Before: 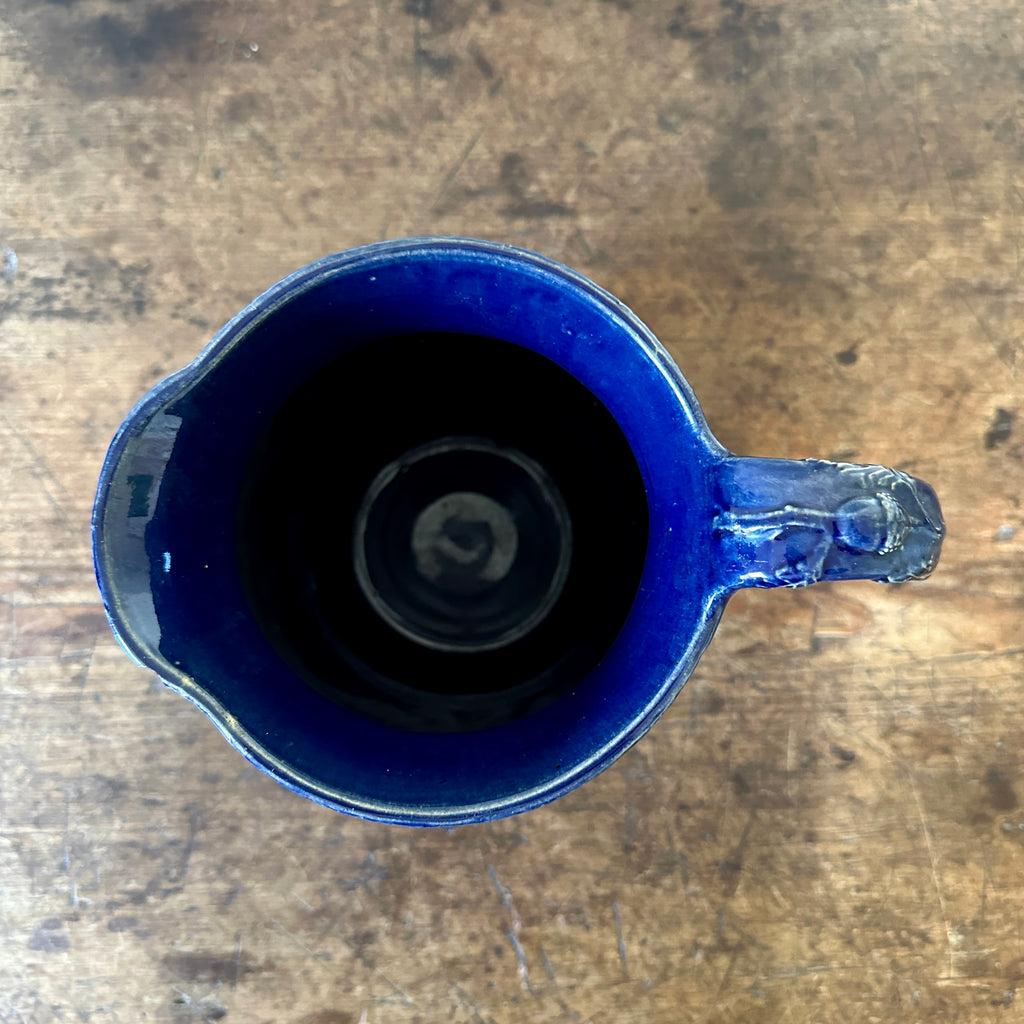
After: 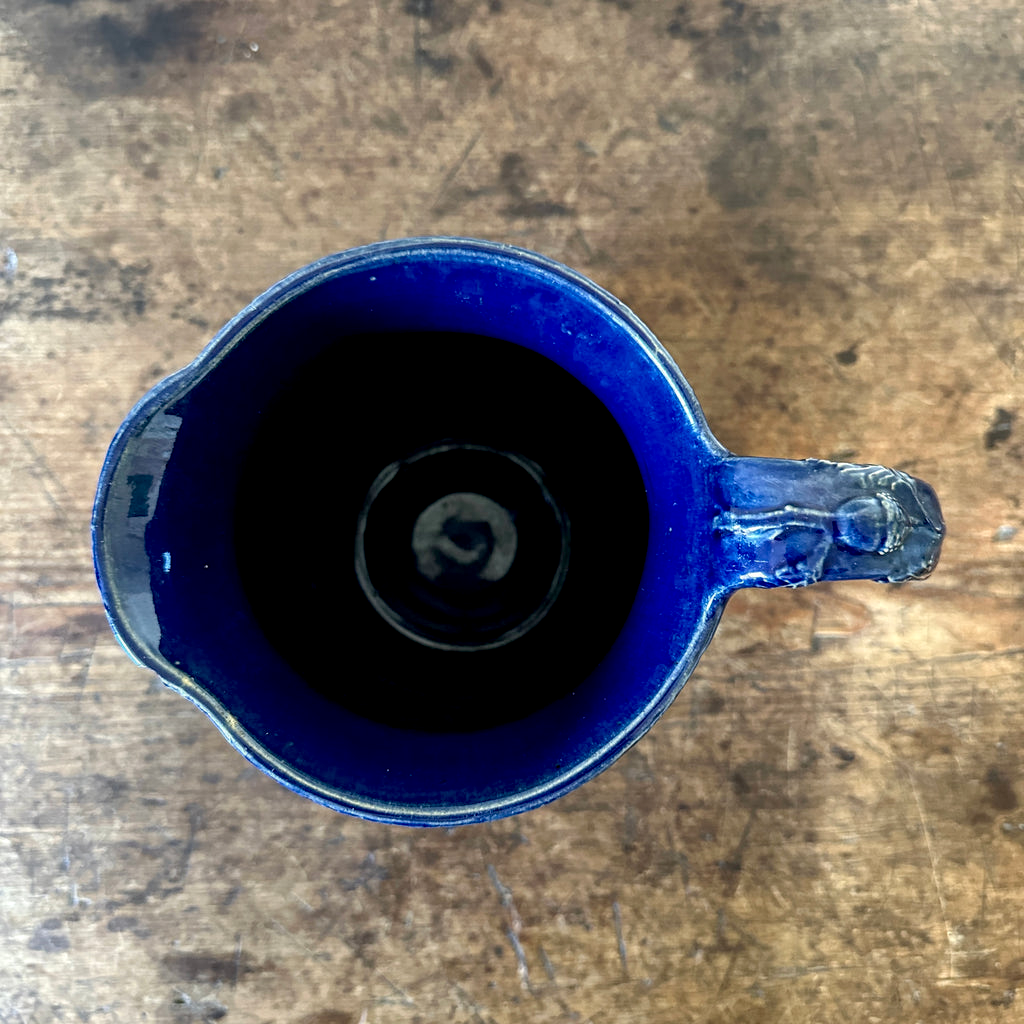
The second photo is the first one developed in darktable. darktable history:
exposure: black level correction 0.009, exposure 0.016 EV, compensate highlight preservation false
local contrast: on, module defaults
